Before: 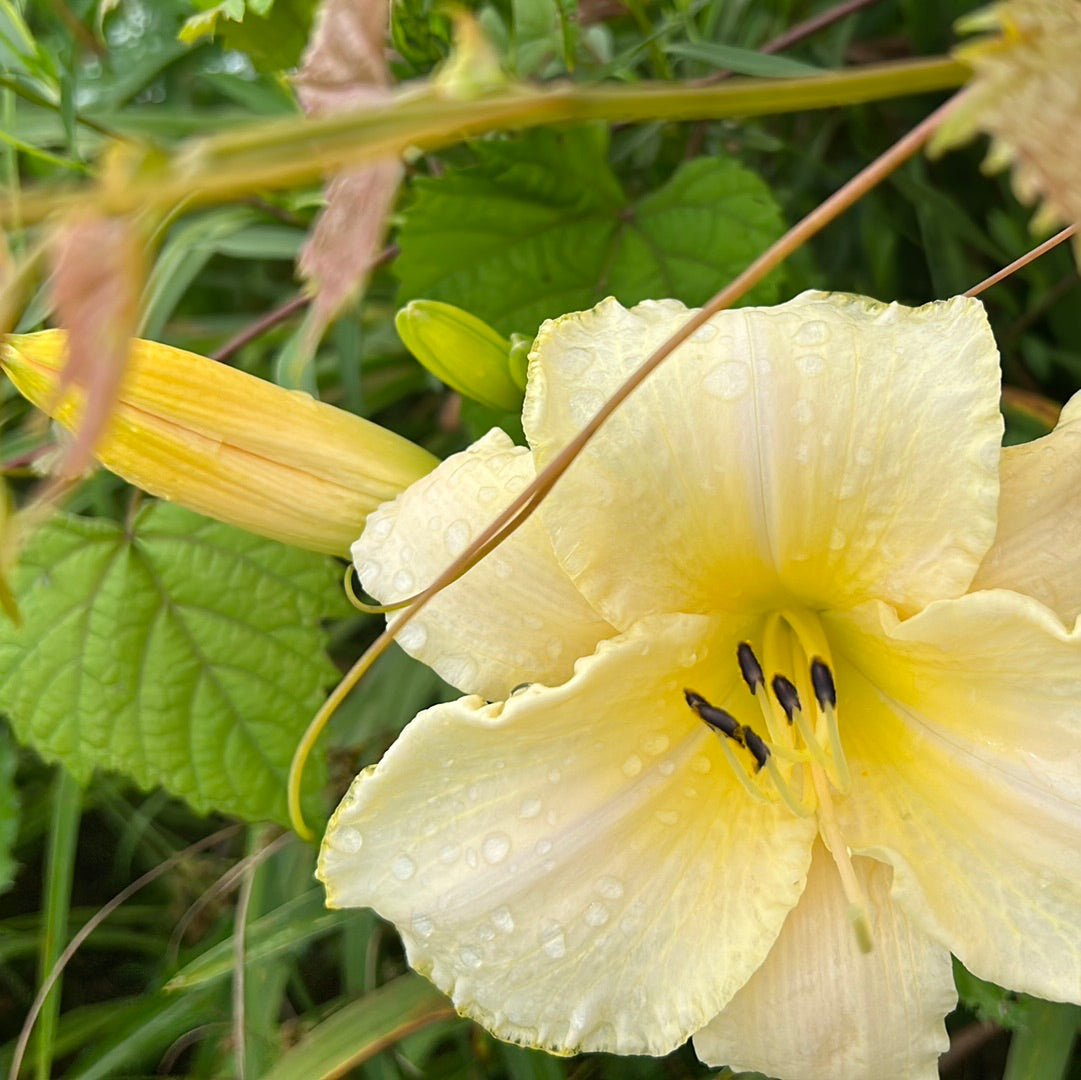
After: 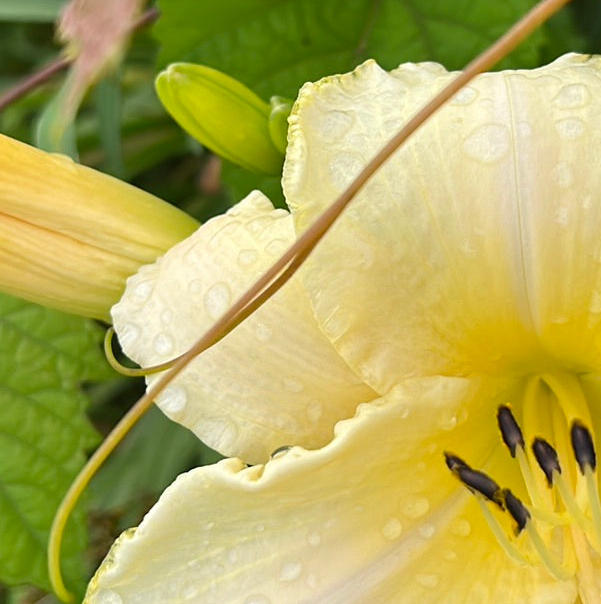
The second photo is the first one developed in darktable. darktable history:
crop and rotate: left 22.238%, top 21.984%, right 22.138%, bottom 22.022%
